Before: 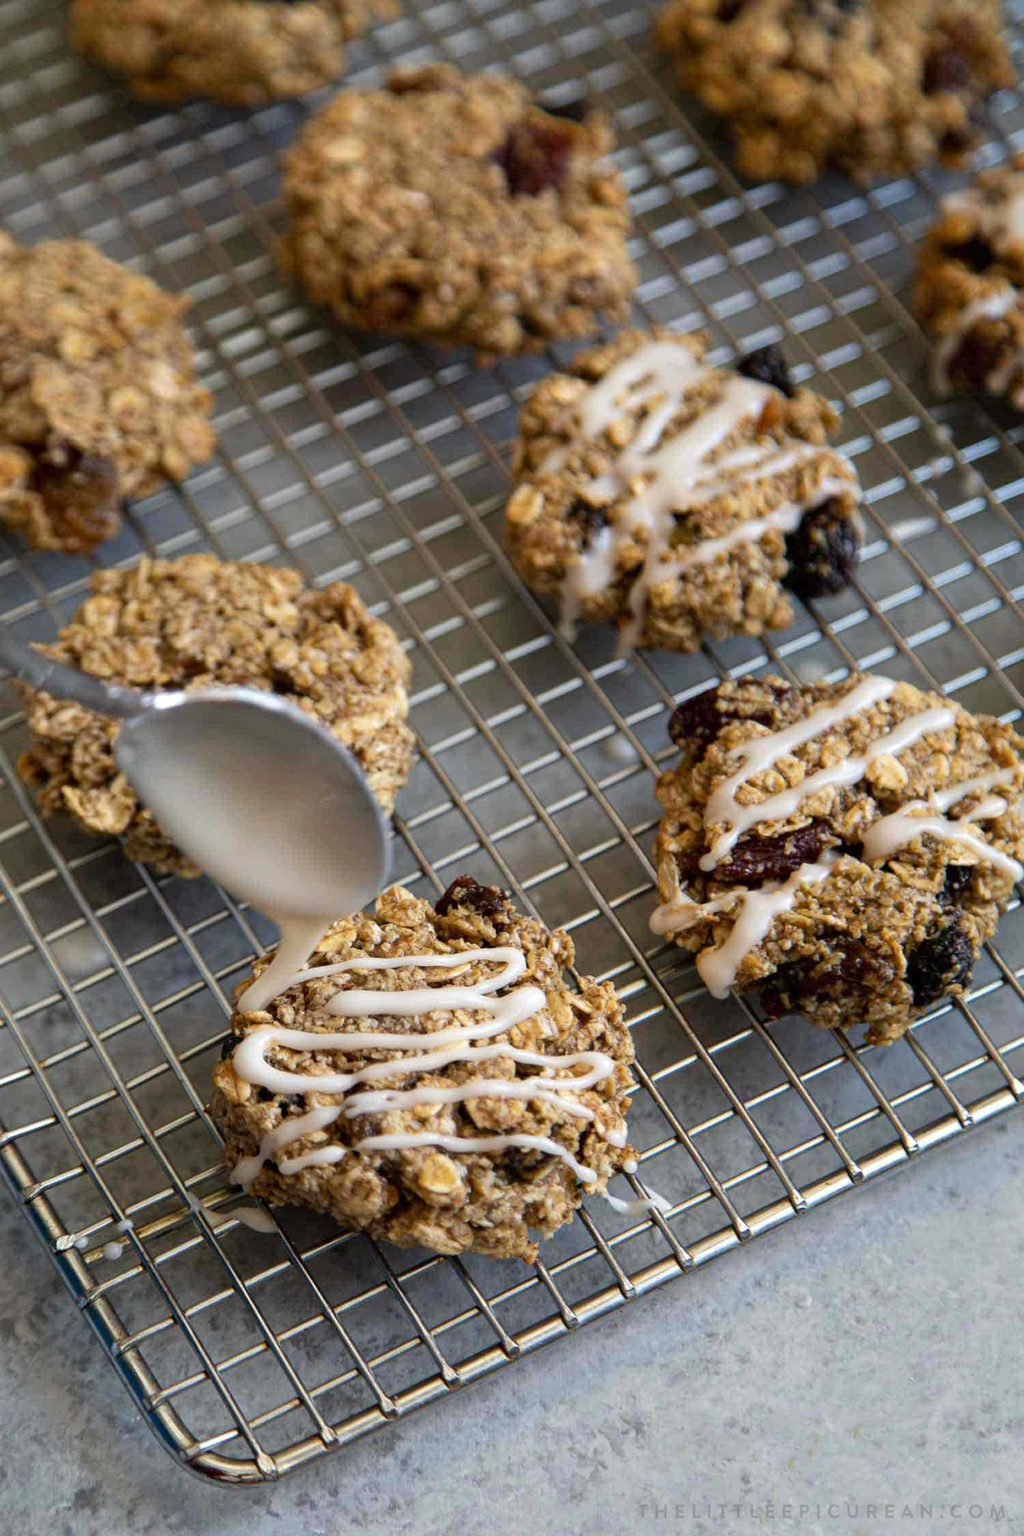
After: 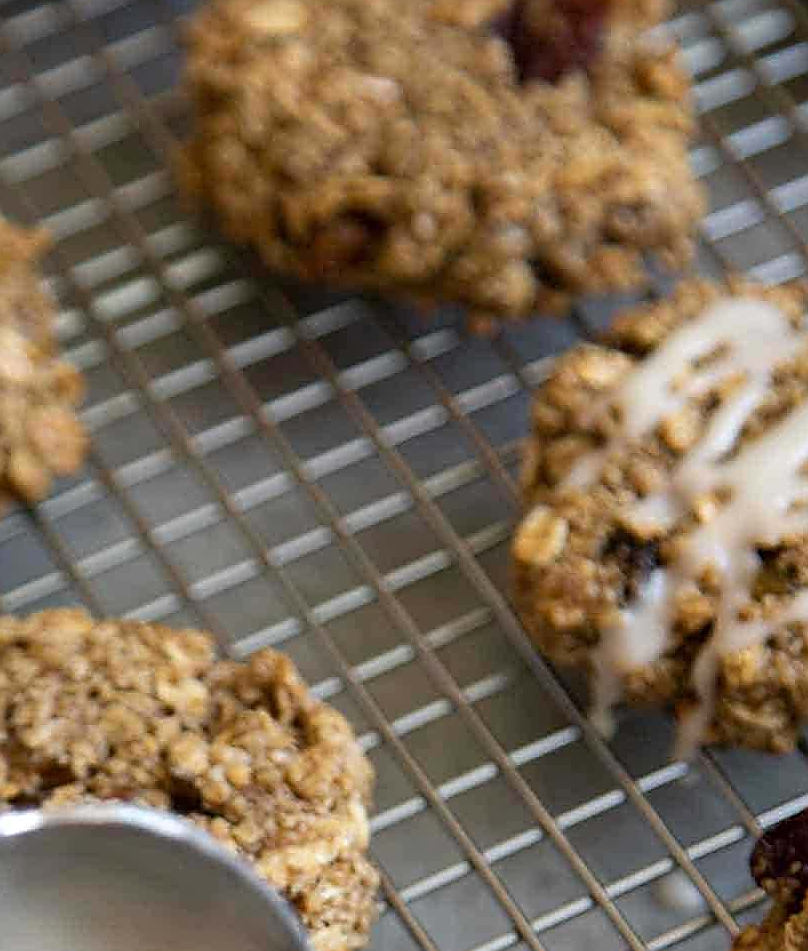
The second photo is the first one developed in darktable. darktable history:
sharpen: radius 1.4, amount 1.25, threshold 0.7
crop: left 15.306%, top 9.065%, right 30.789%, bottom 48.638%
